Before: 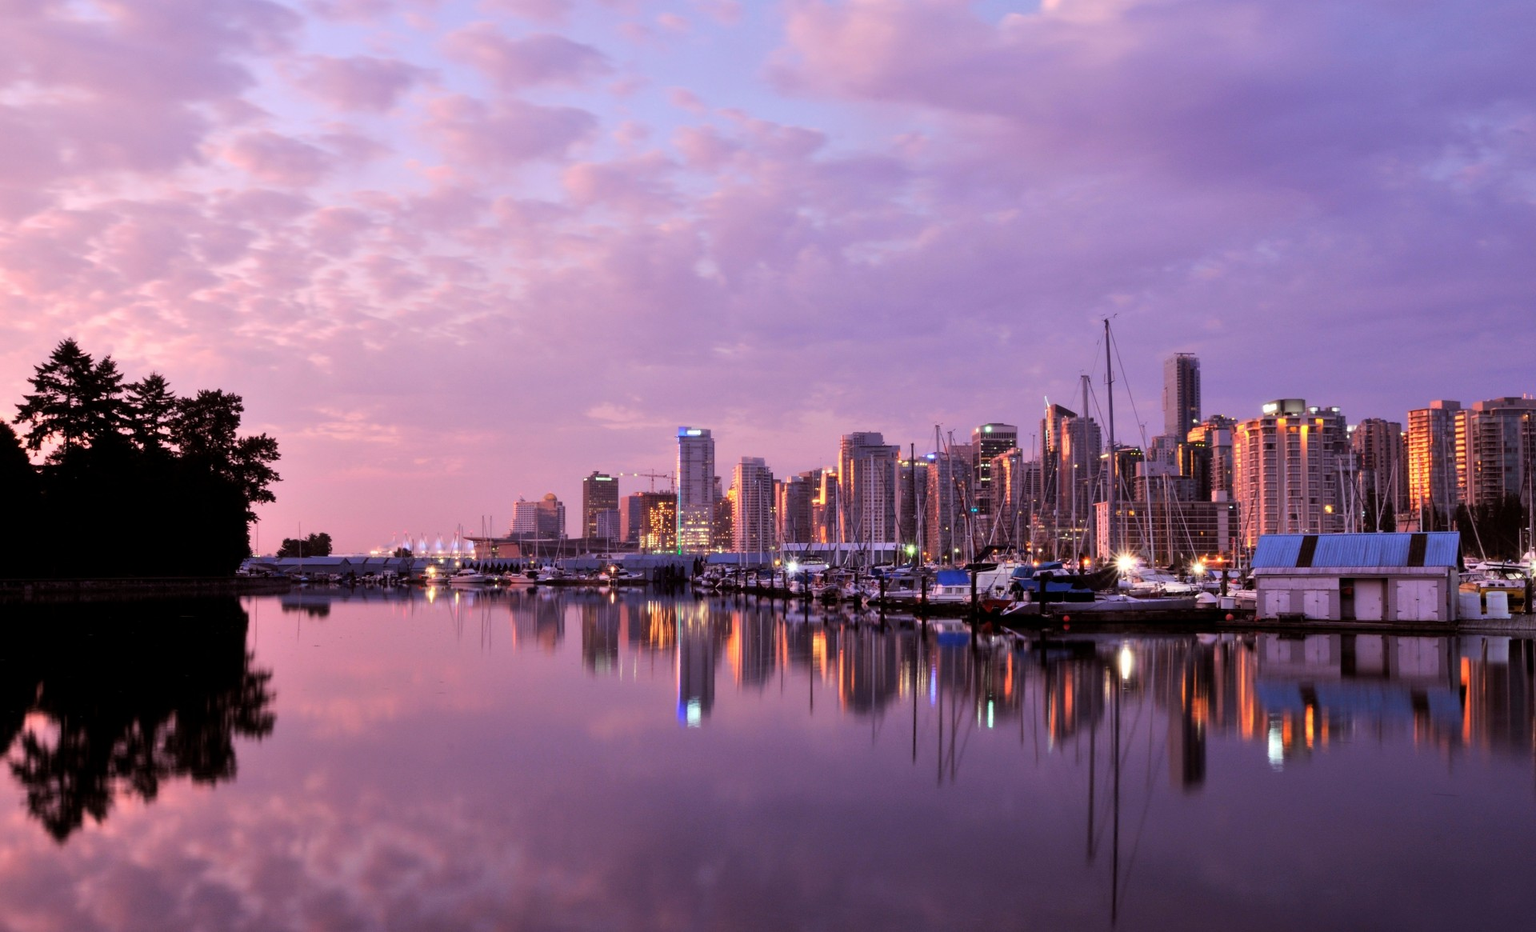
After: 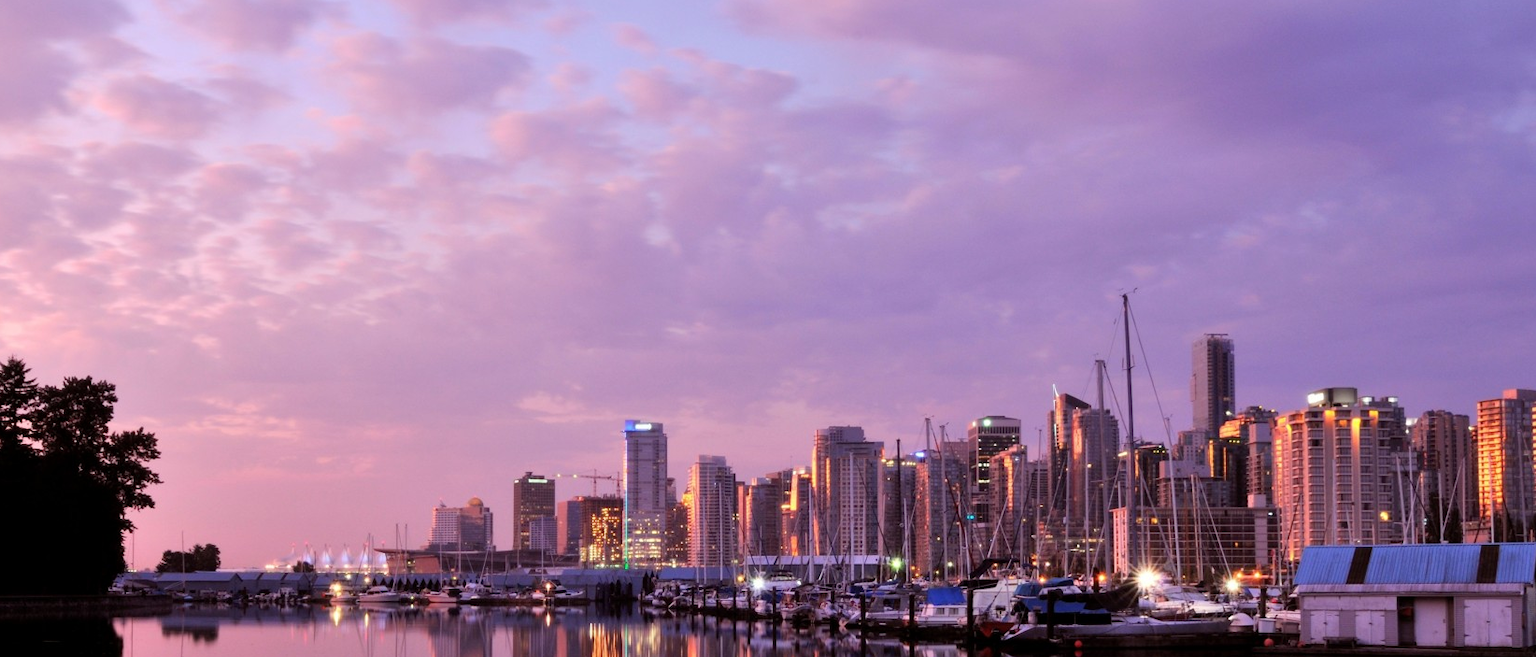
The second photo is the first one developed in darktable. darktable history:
exposure: compensate highlight preservation false
crop and rotate: left 9.345%, top 7.22%, right 4.982%, bottom 32.331%
